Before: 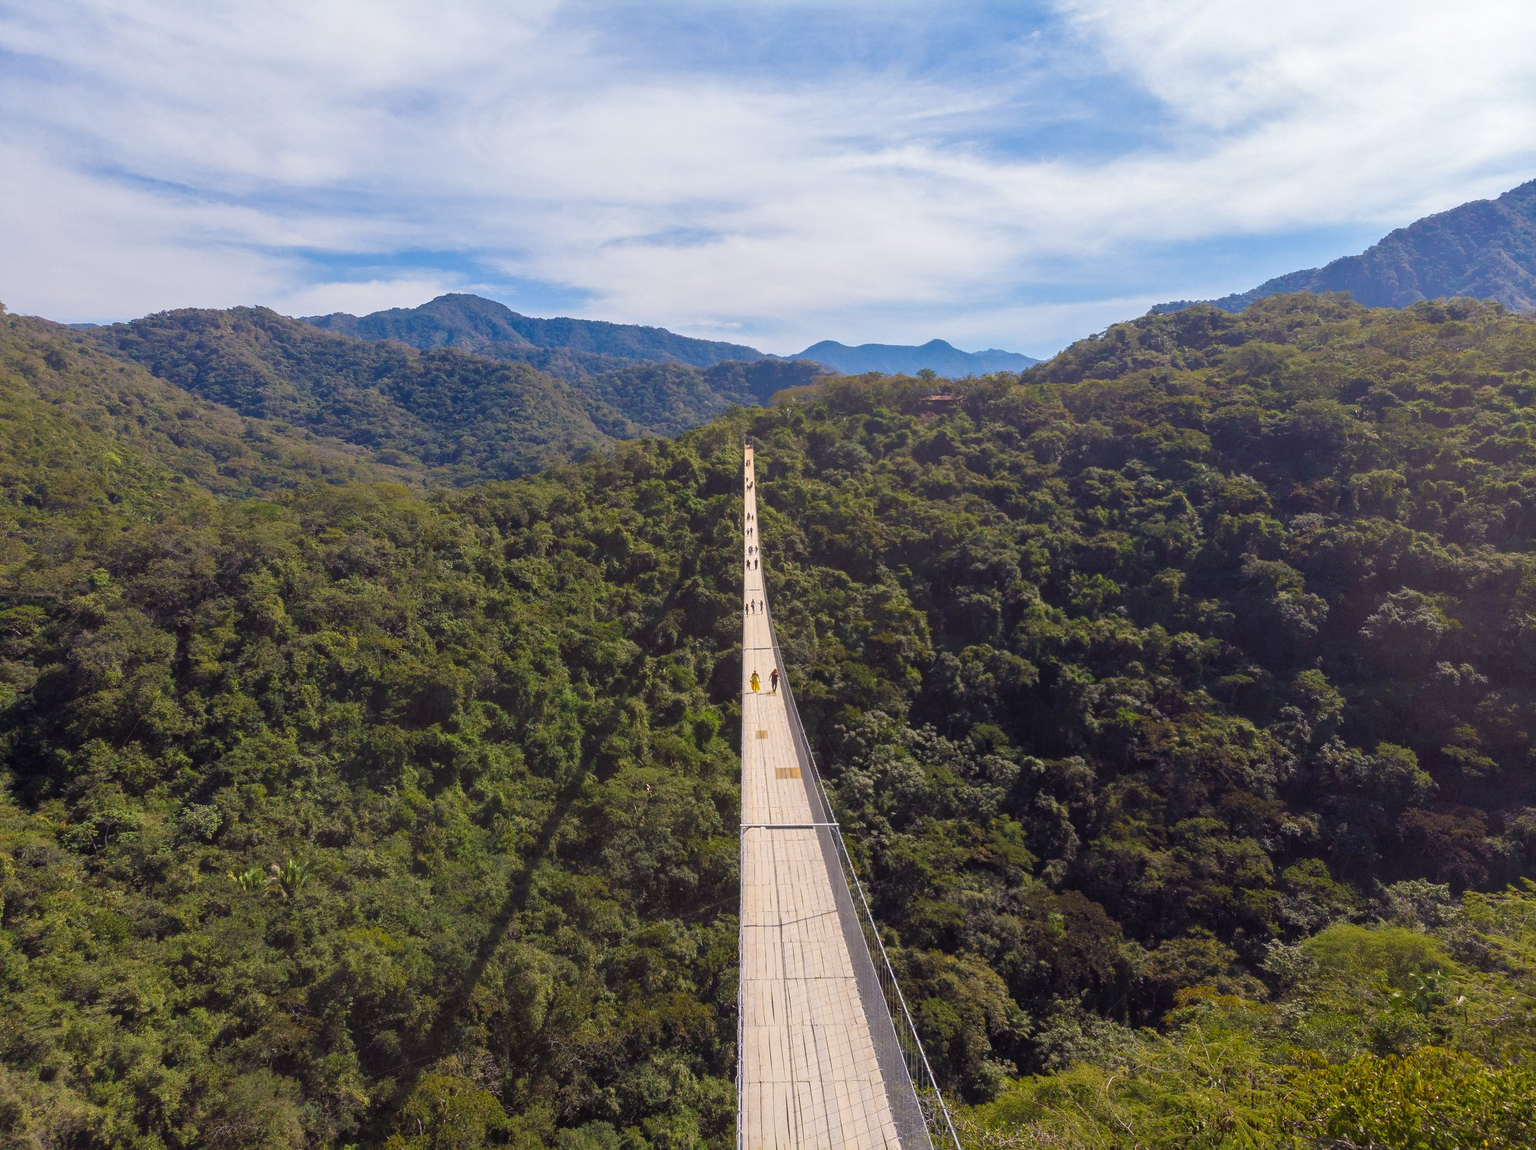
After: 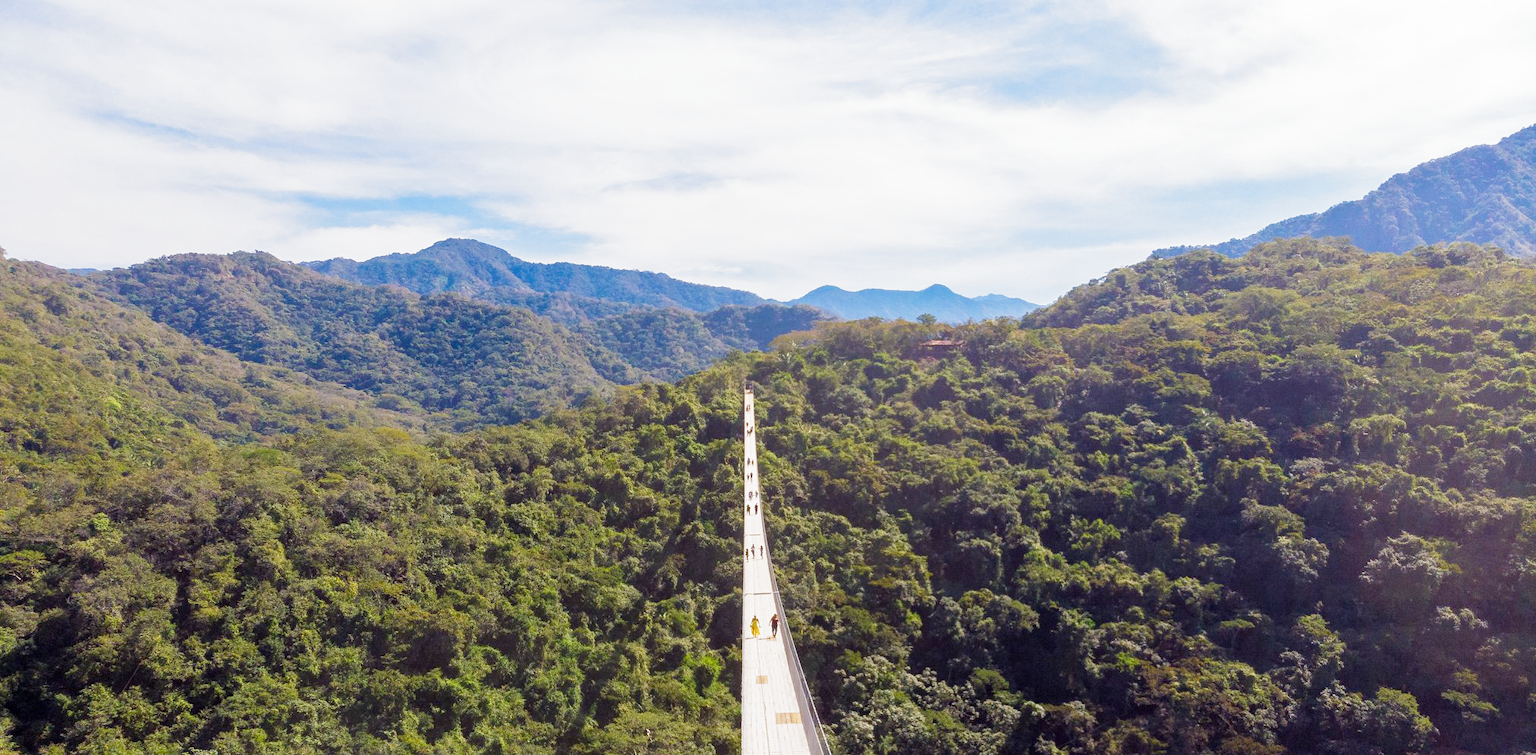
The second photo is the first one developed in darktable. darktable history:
crop and rotate: top 4.848%, bottom 29.503%
filmic rgb: middle gray luminance 9.23%, black relative exposure -10.55 EV, white relative exposure 3.45 EV, threshold 6 EV, target black luminance 0%, hardness 5.98, latitude 59.69%, contrast 1.087, highlights saturation mix 5%, shadows ↔ highlights balance 29.23%, add noise in highlights 0, preserve chrominance no, color science v3 (2019), use custom middle-gray values true, iterations of high-quality reconstruction 0, contrast in highlights soft, enable highlight reconstruction true
